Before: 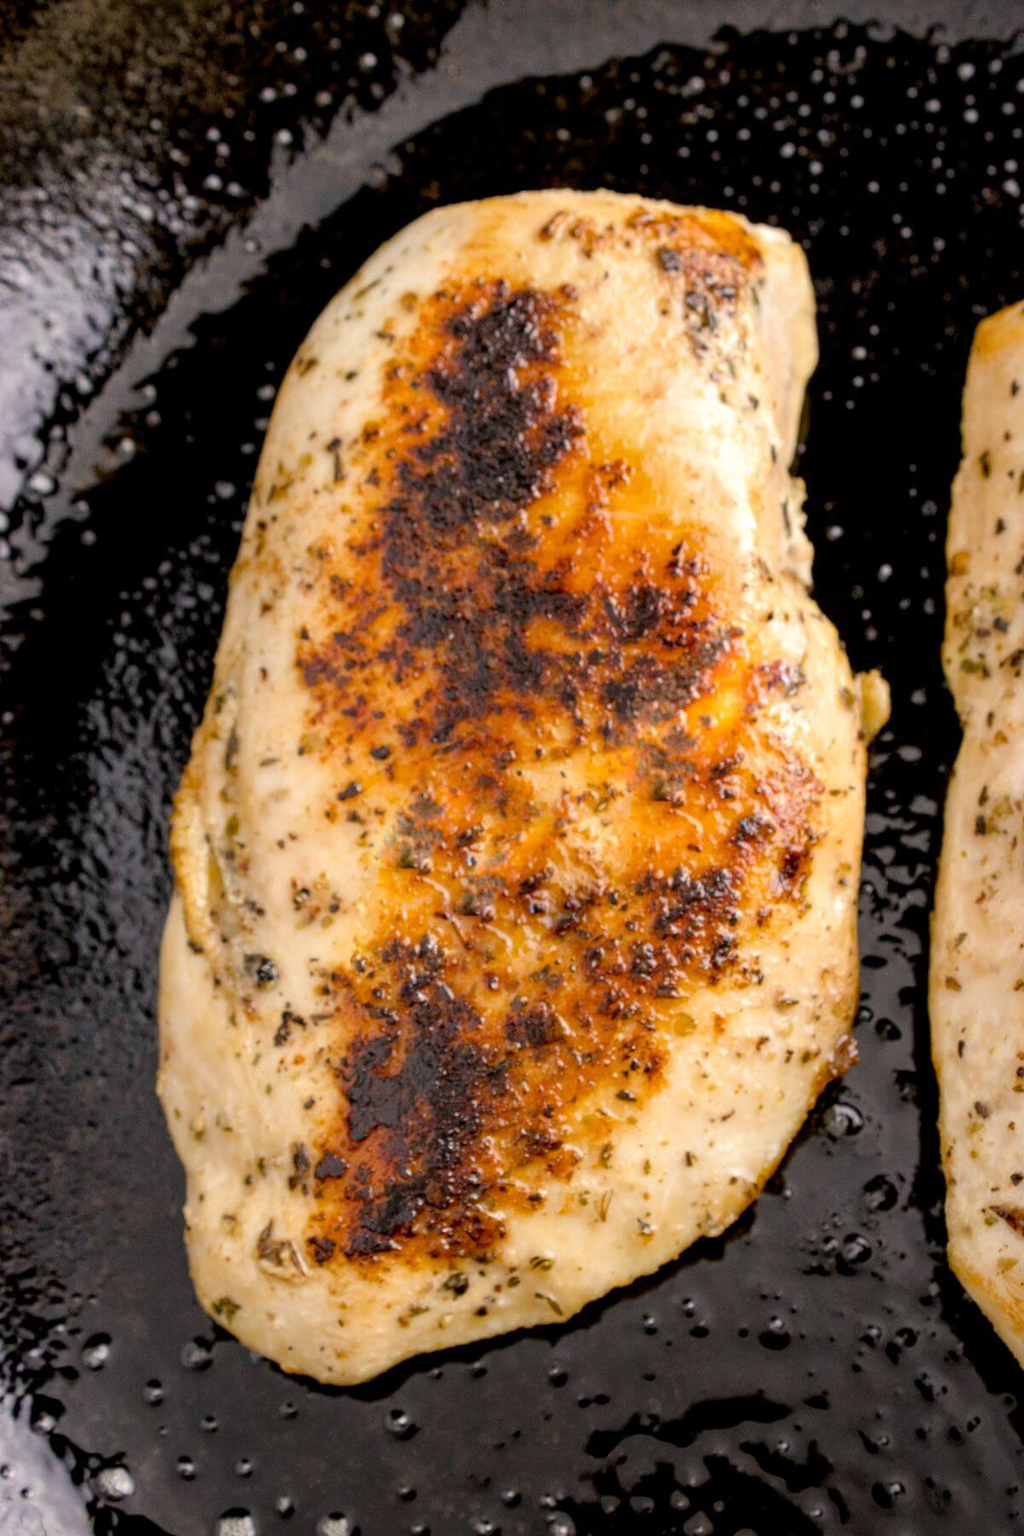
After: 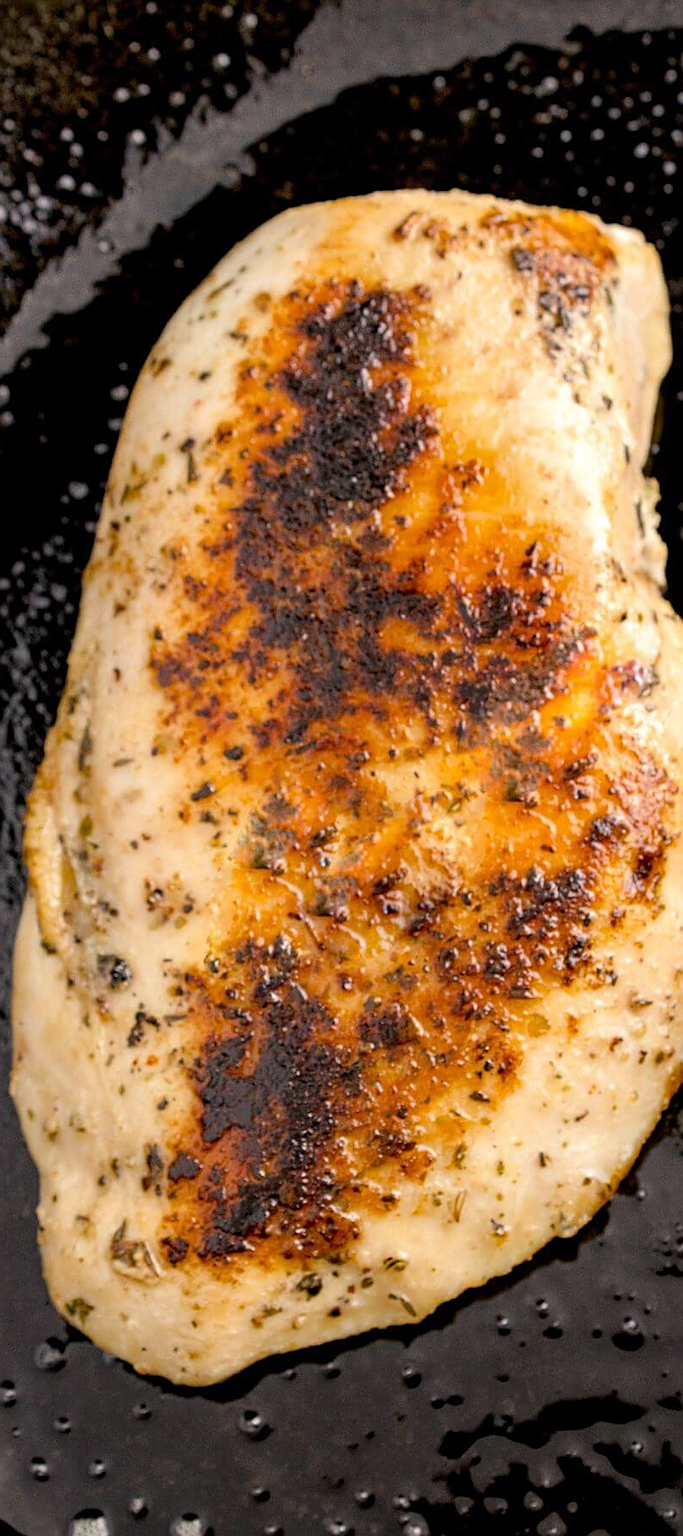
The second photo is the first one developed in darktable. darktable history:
crop and rotate: left 14.381%, right 18.937%
sharpen: on, module defaults
